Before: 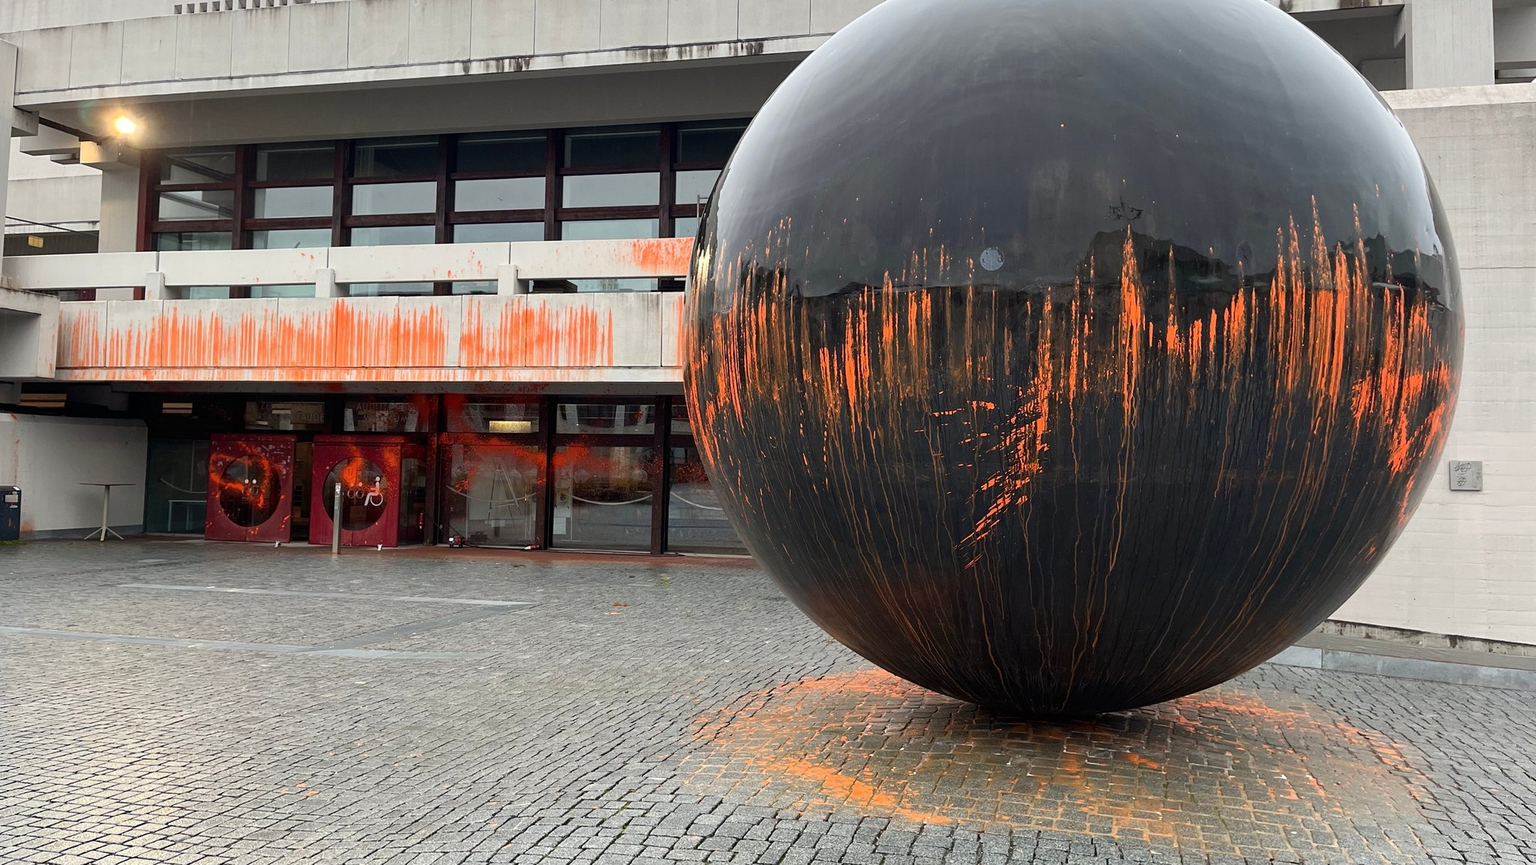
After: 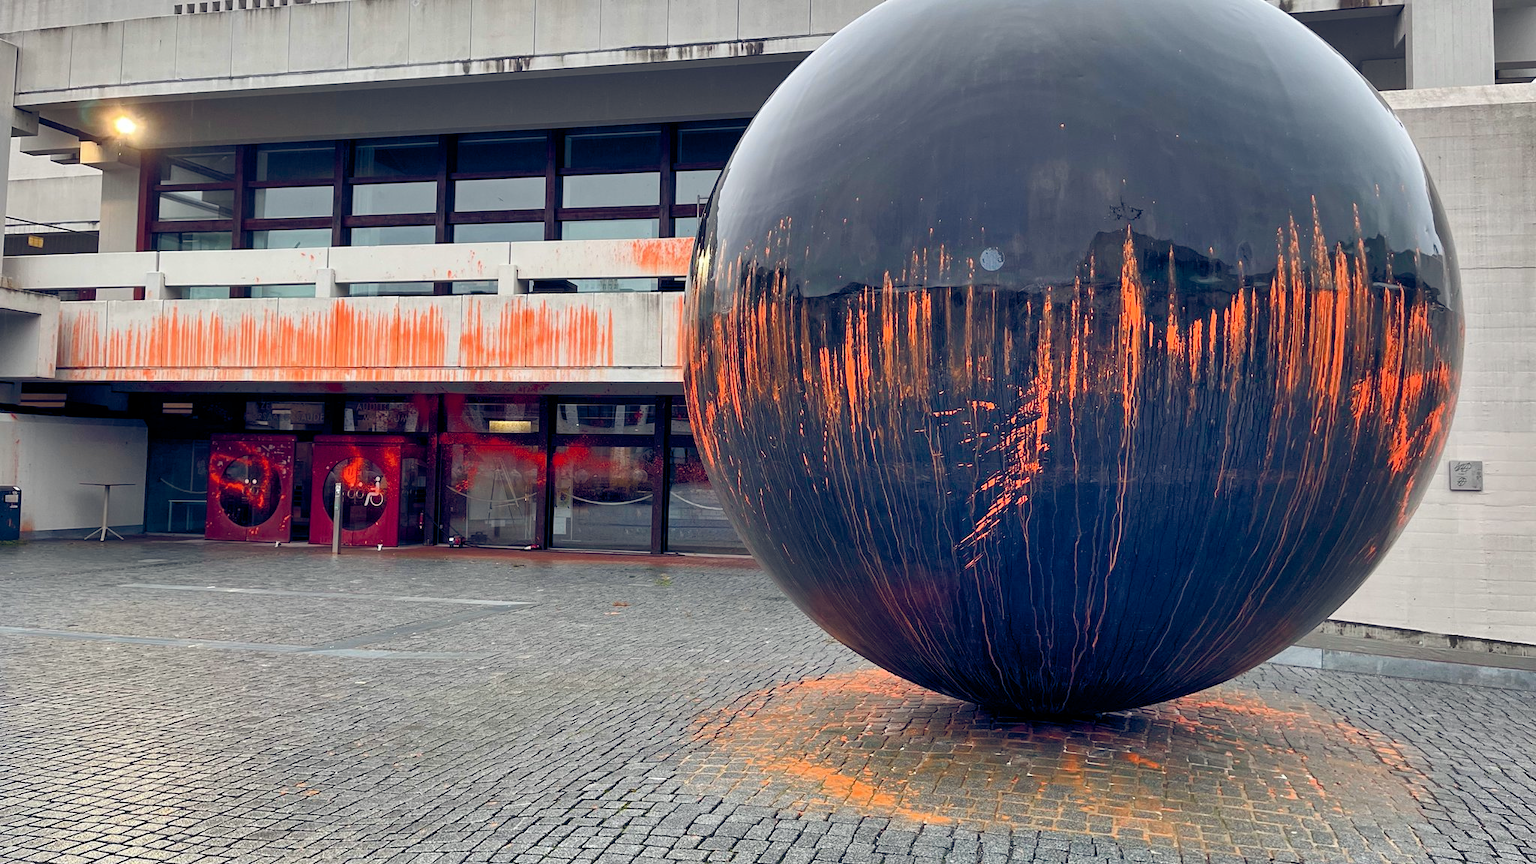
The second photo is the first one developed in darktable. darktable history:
color balance rgb: global offset › chroma 0.247%, global offset › hue 257.53°, perceptual saturation grading › global saturation 20%, perceptual saturation grading › highlights -25.126%, perceptual saturation grading › shadows 24.639%, global vibrance 20%
shadows and highlights: radius 101.76, shadows 50.74, highlights -64.65, soften with gaussian
